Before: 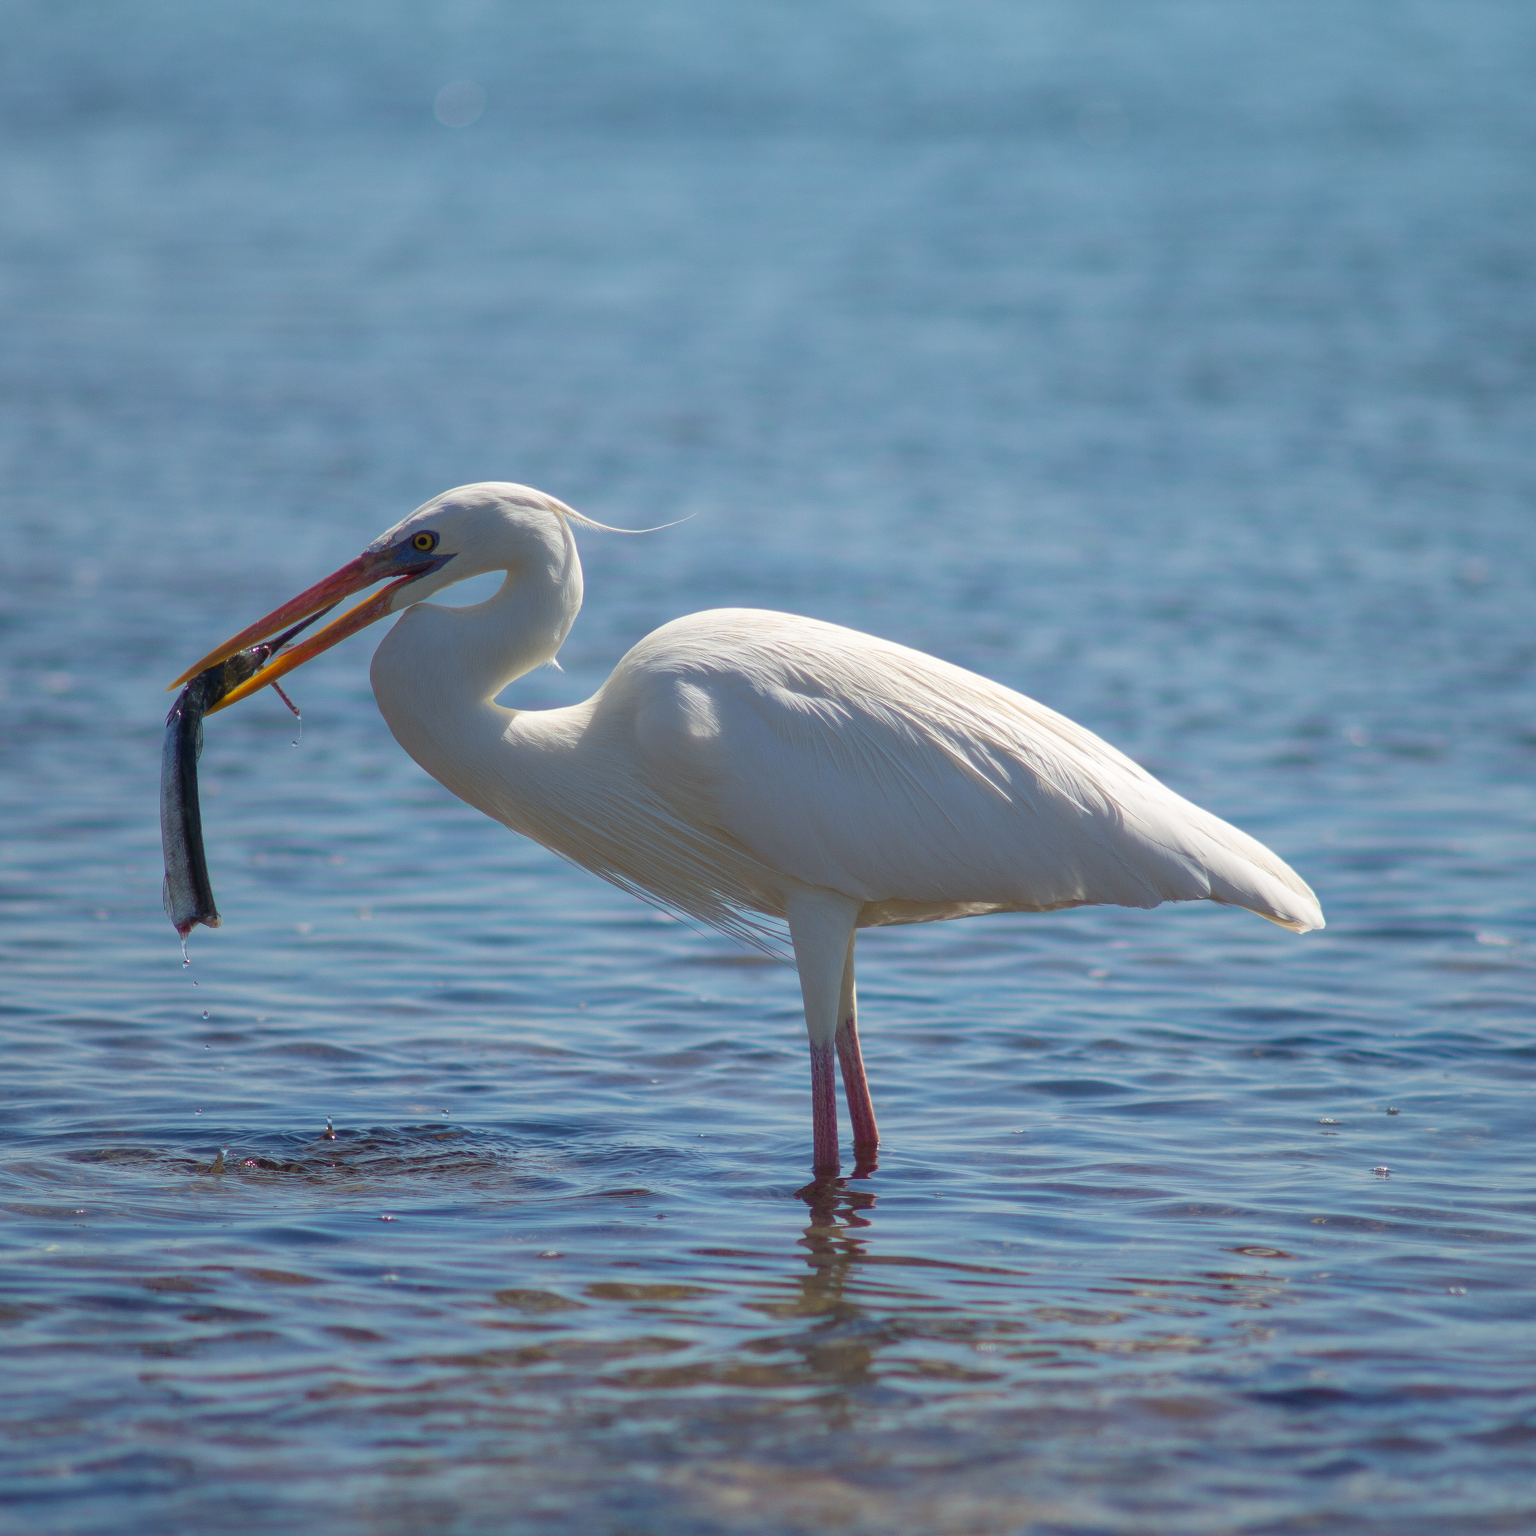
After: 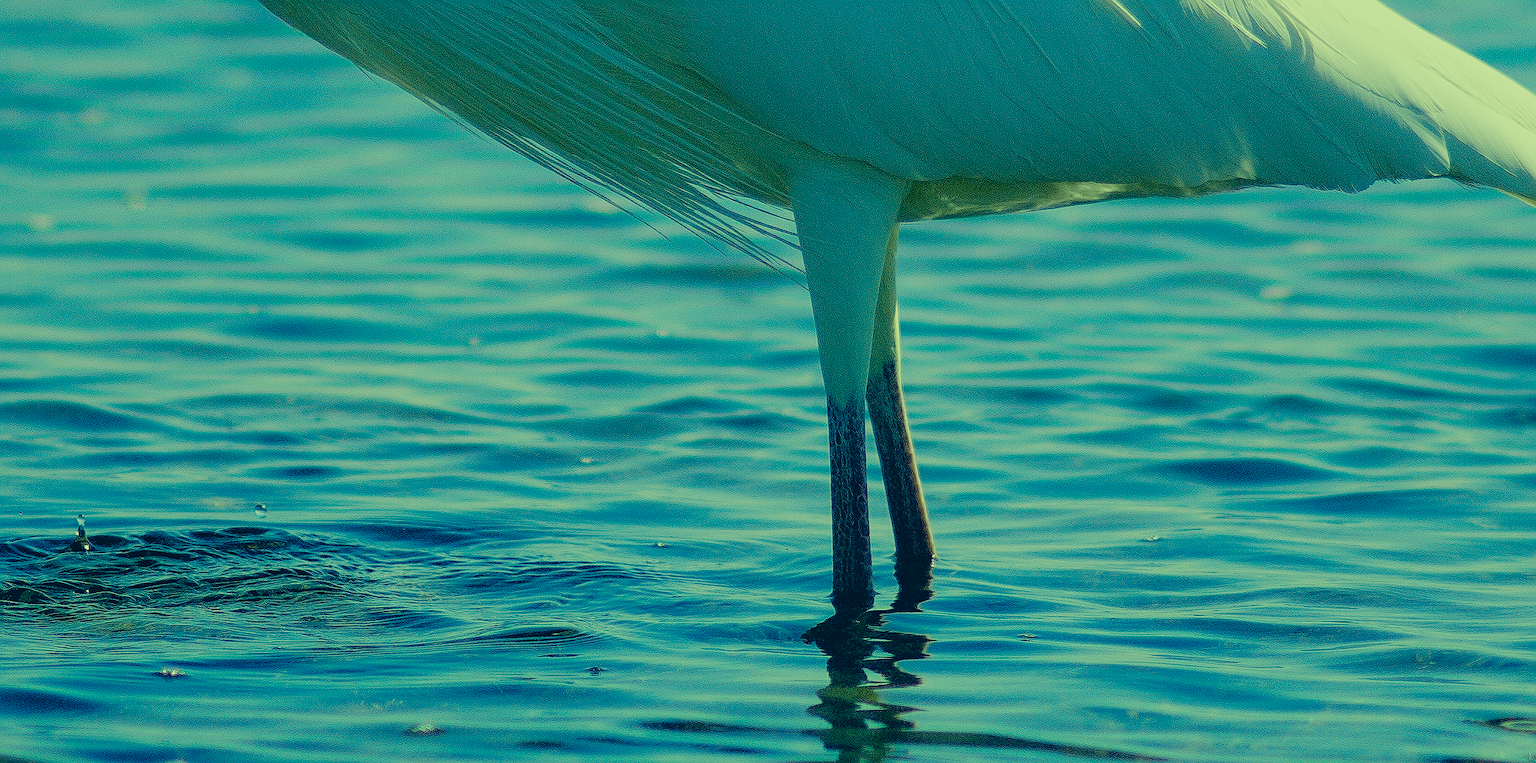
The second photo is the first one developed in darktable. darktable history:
filmic rgb: black relative exposure -2.85 EV, white relative exposure 4.56 EV, hardness 1.77, contrast 1.25, preserve chrominance no, color science v5 (2021)
sharpen: on, module defaults
crop: left 18.091%, top 51.13%, right 17.525%, bottom 16.85%
color correction: highlights a* -15.58, highlights b* 40, shadows a* -40, shadows b* -26.18
